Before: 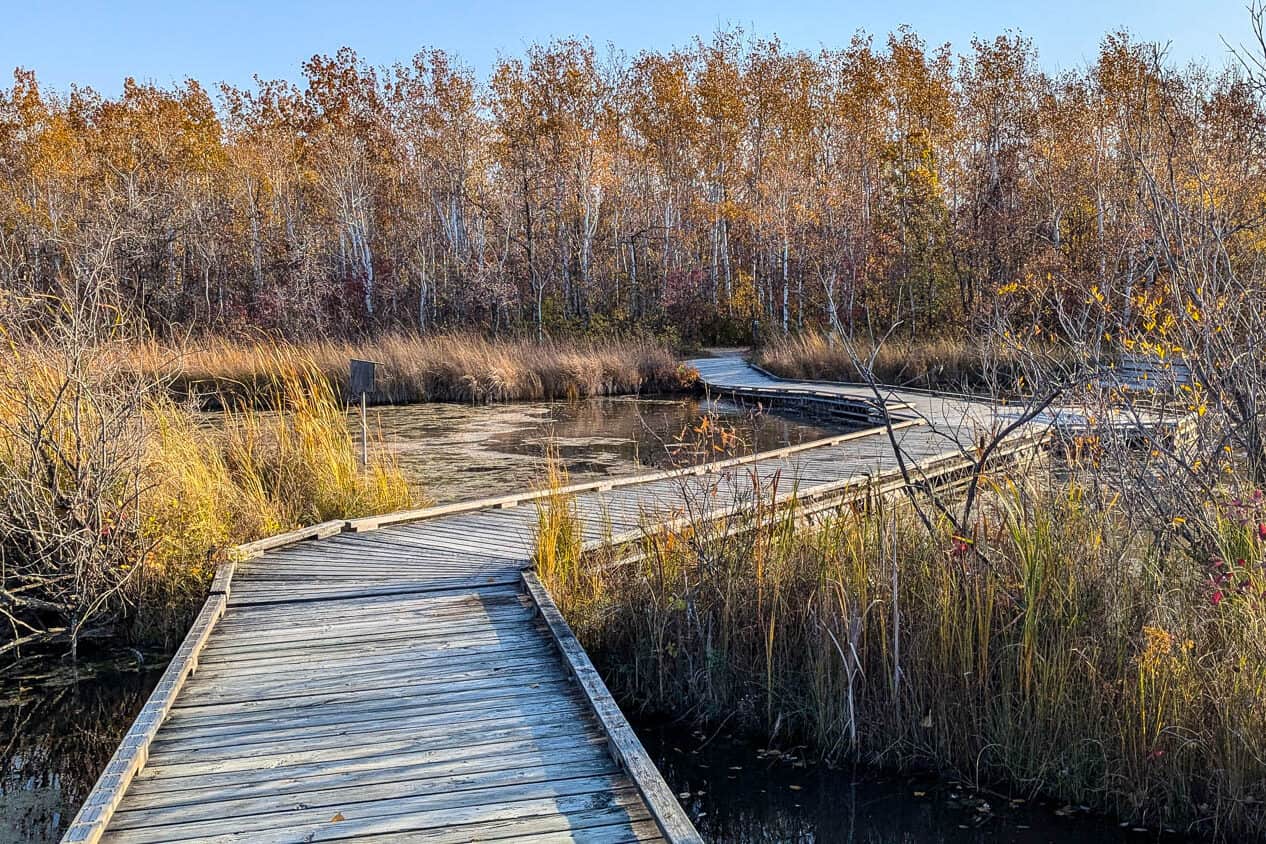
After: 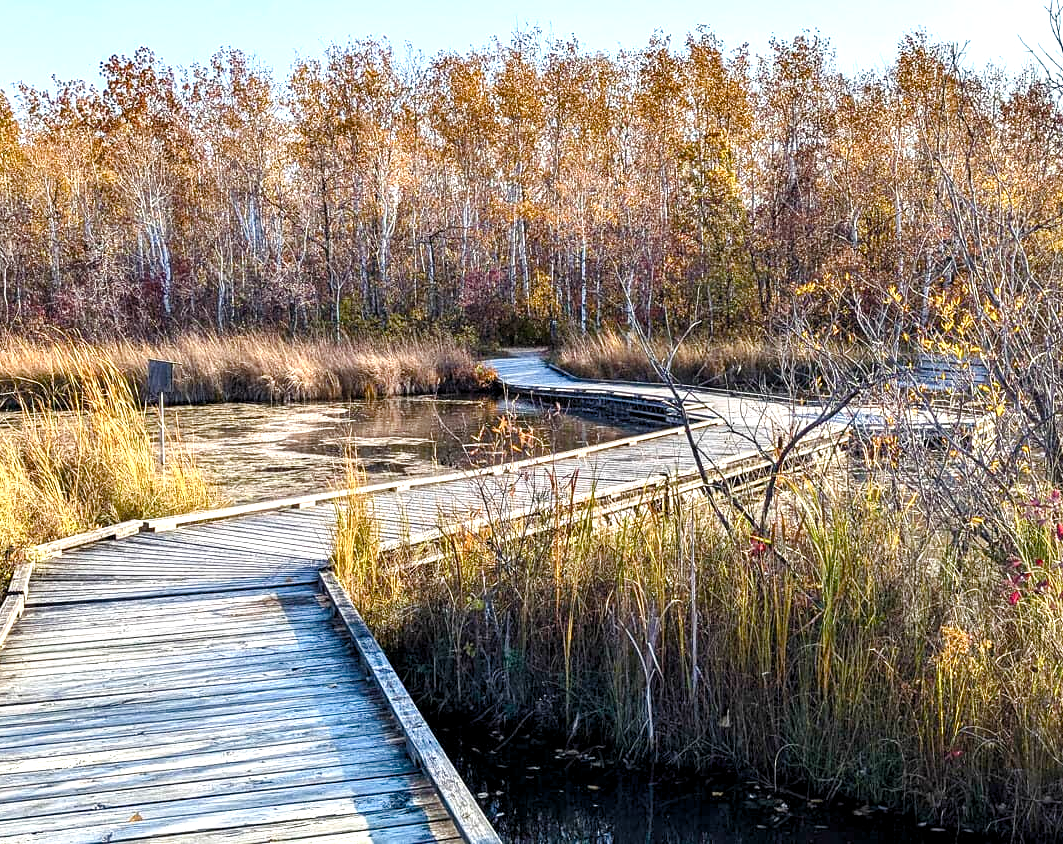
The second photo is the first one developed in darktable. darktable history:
levels: levels [0.026, 0.507, 0.987]
exposure: exposure 0.602 EV, compensate highlight preservation false
color balance rgb: highlights gain › luminance 14.875%, perceptual saturation grading › global saturation 20%, perceptual saturation grading › highlights -50.314%, perceptual saturation grading › shadows 30.103%, global vibrance 20%
crop: left 16.01%
